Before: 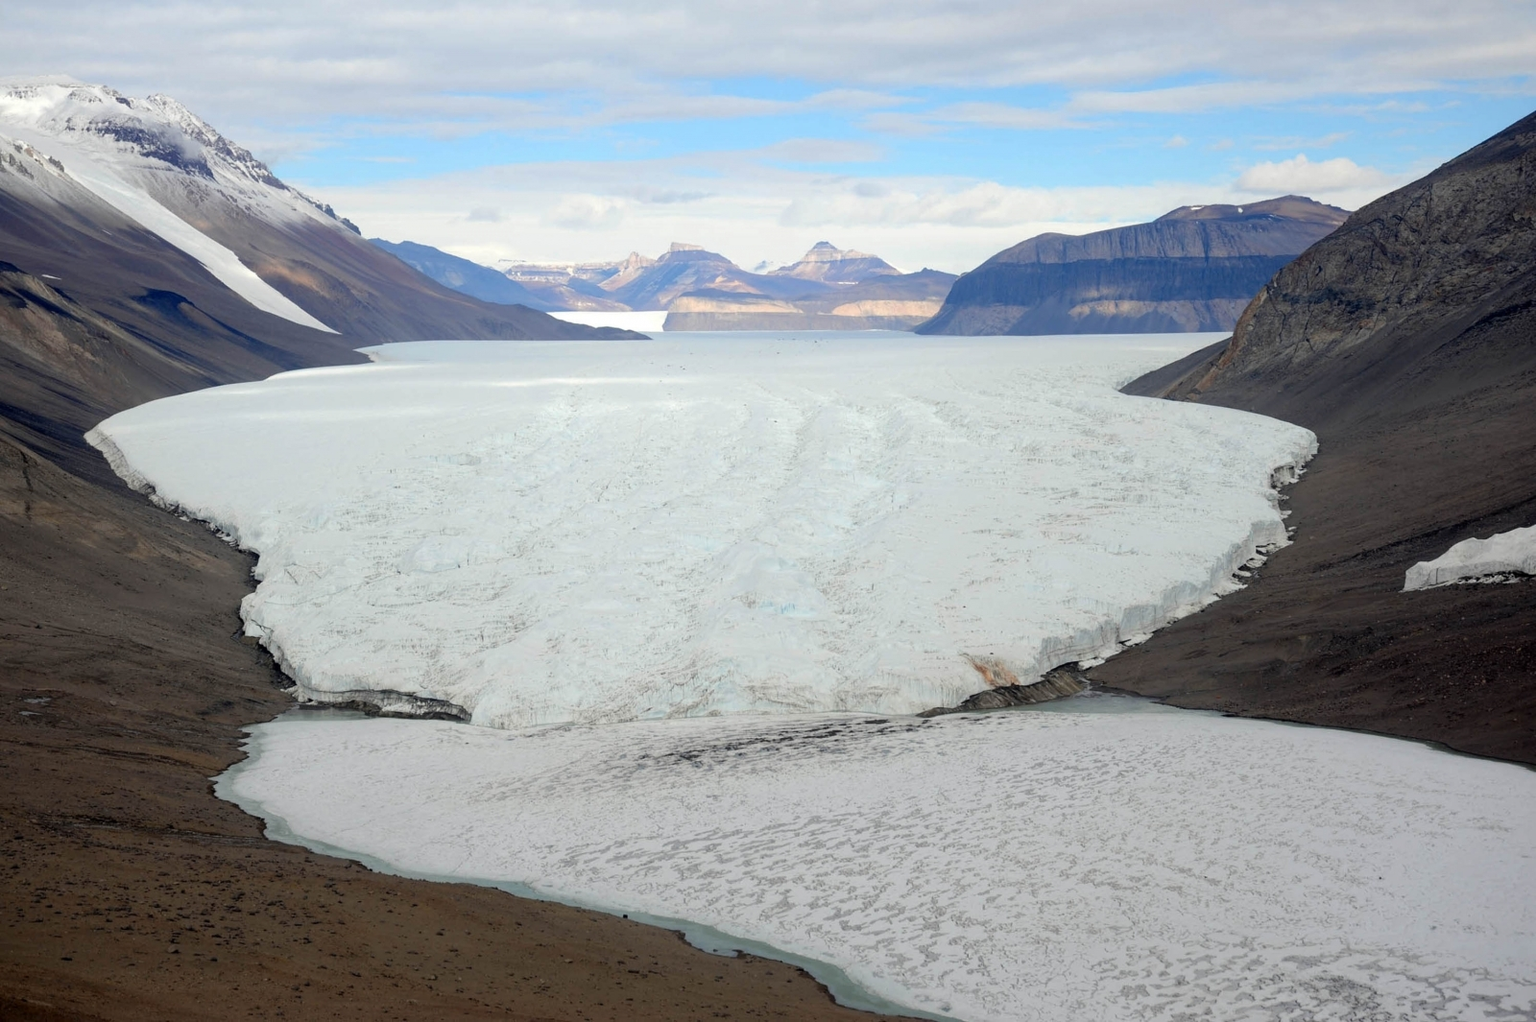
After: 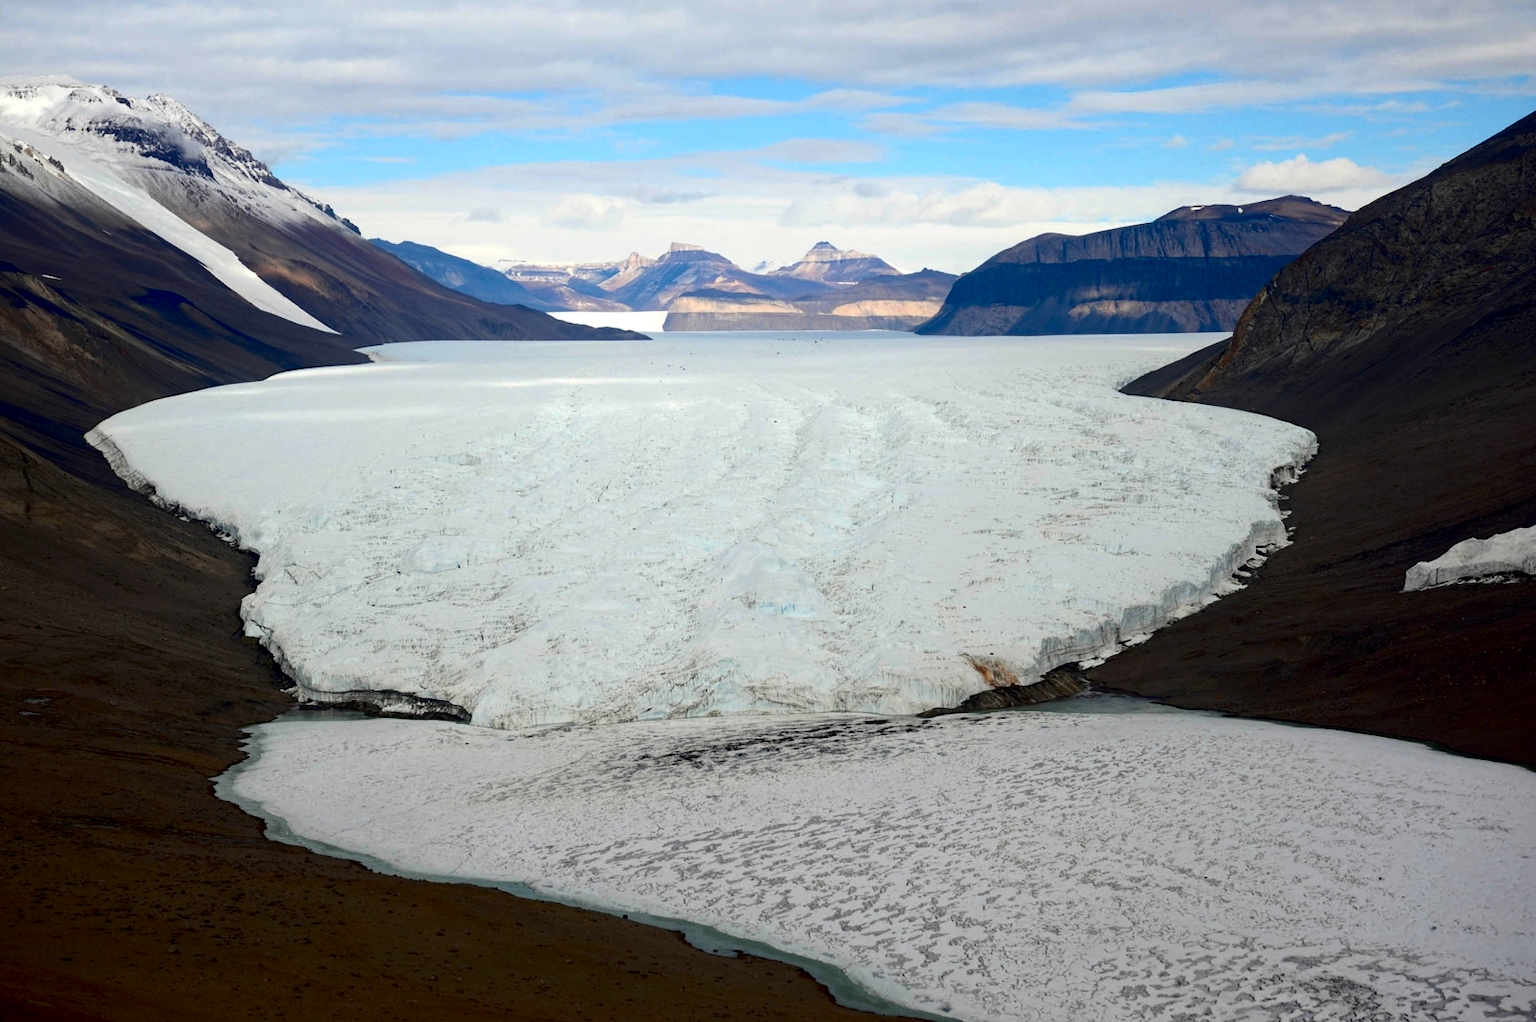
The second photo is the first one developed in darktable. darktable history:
haze removal: compatibility mode true, adaptive false
contrast brightness saturation: contrast 0.193, brightness -0.22, saturation 0.115
